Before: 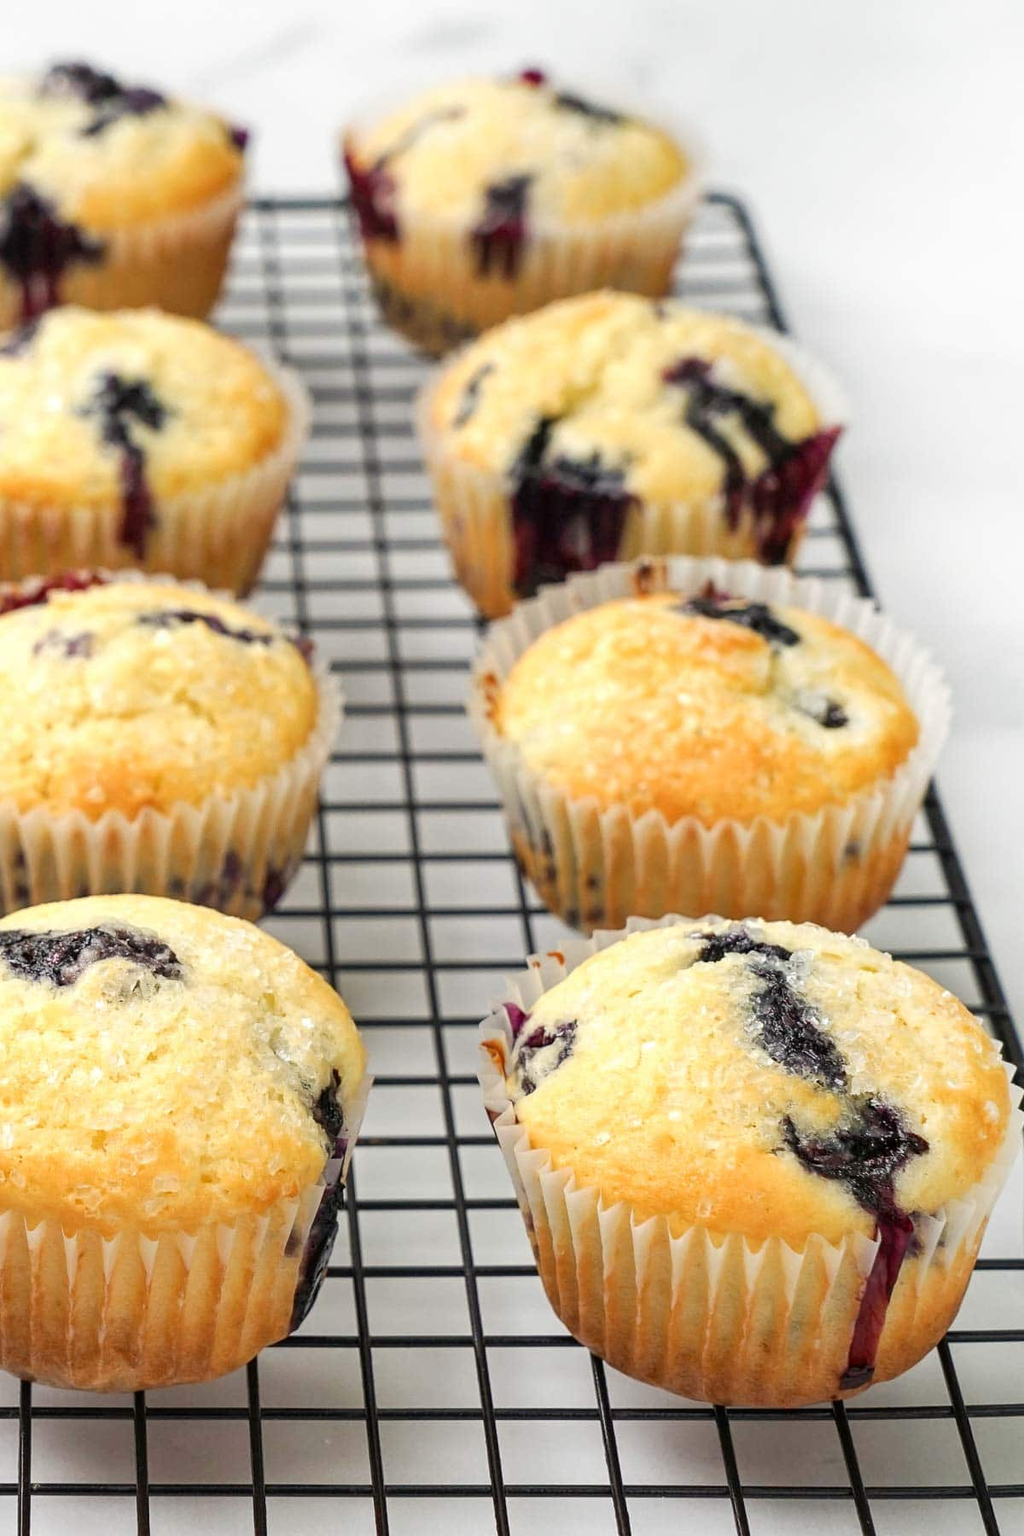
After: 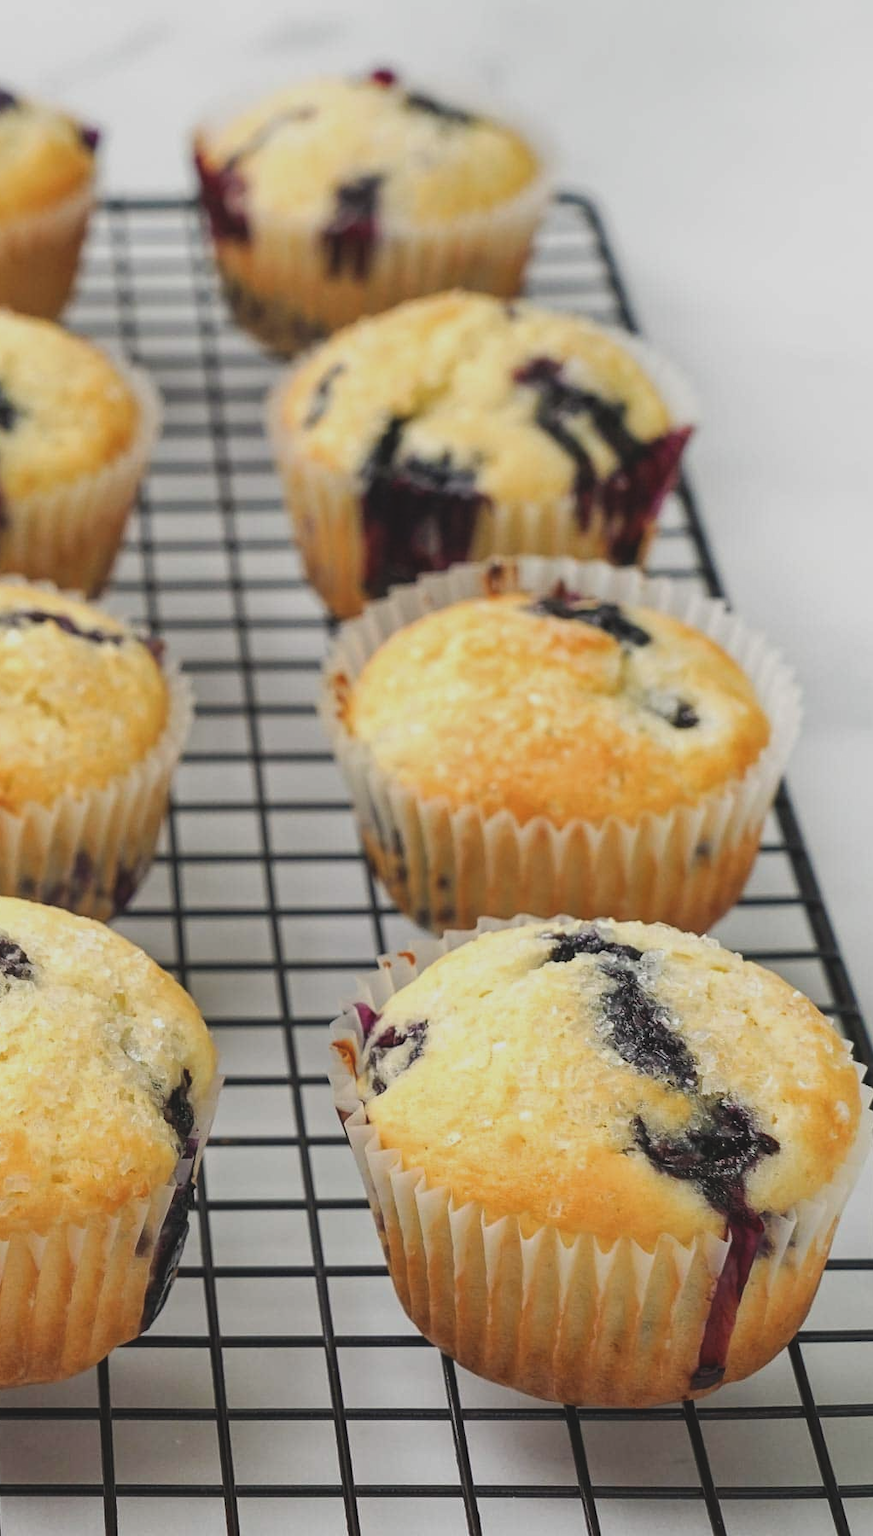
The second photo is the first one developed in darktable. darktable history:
exposure: black level correction -0.015, exposure -0.5 EV, compensate highlight preservation false
crop and rotate: left 14.584%
